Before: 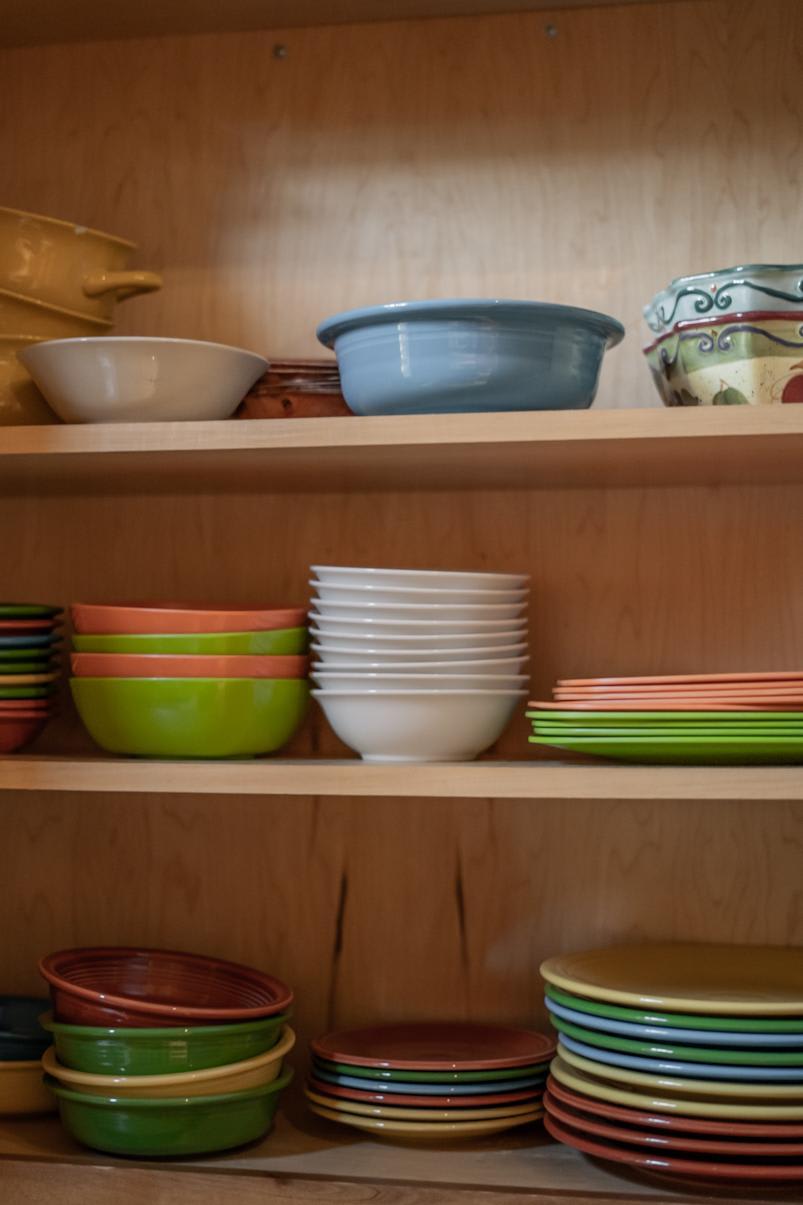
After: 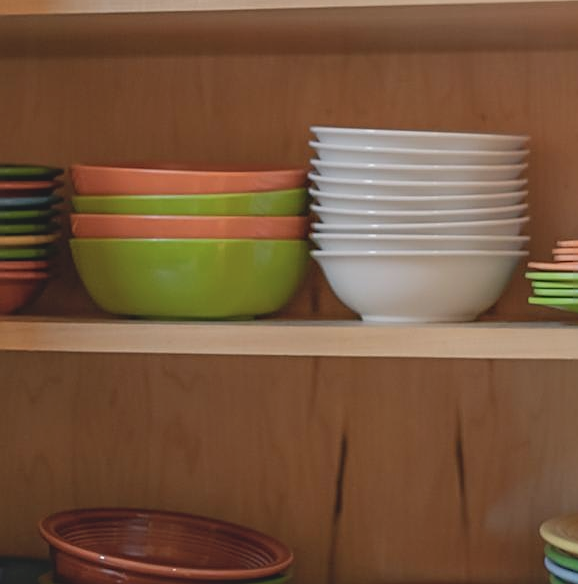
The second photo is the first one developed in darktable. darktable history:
crop: top 36.498%, right 27.964%, bottom 14.995%
sharpen: on, module defaults
contrast brightness saturation: contrast -0.15, brightness 0.05, saturation -0.12
